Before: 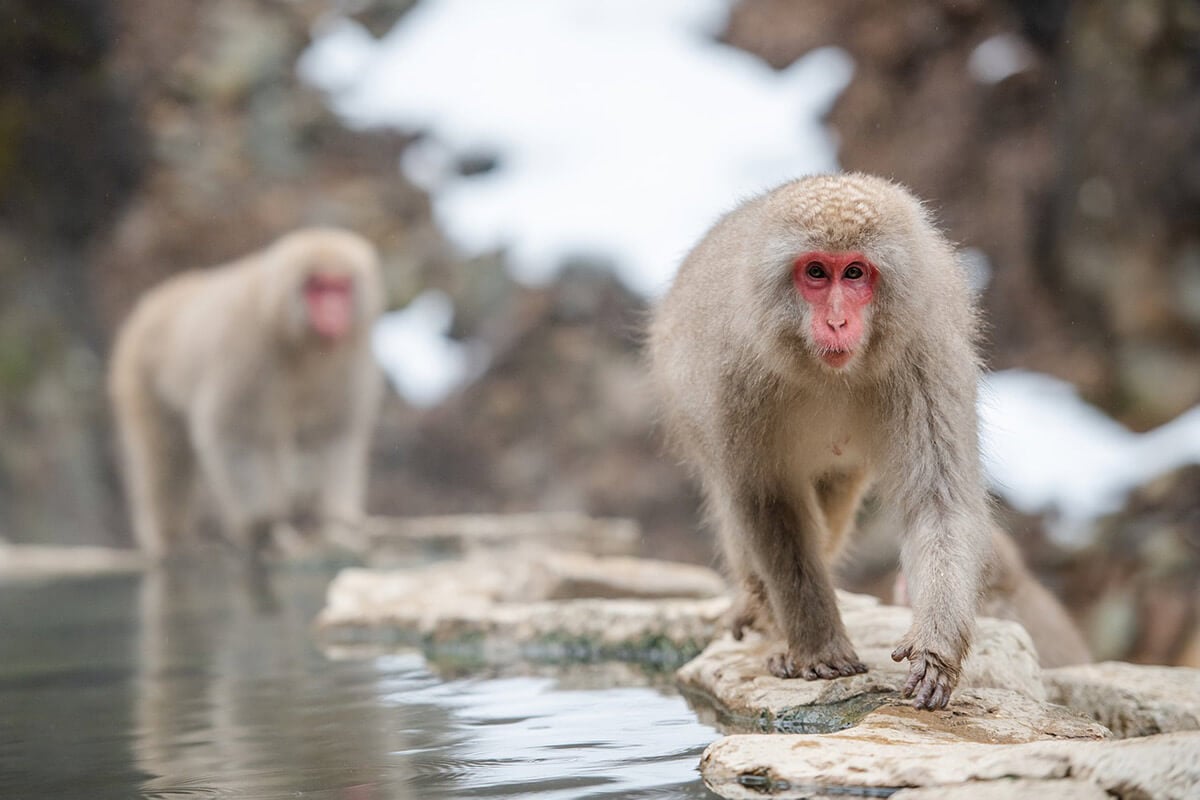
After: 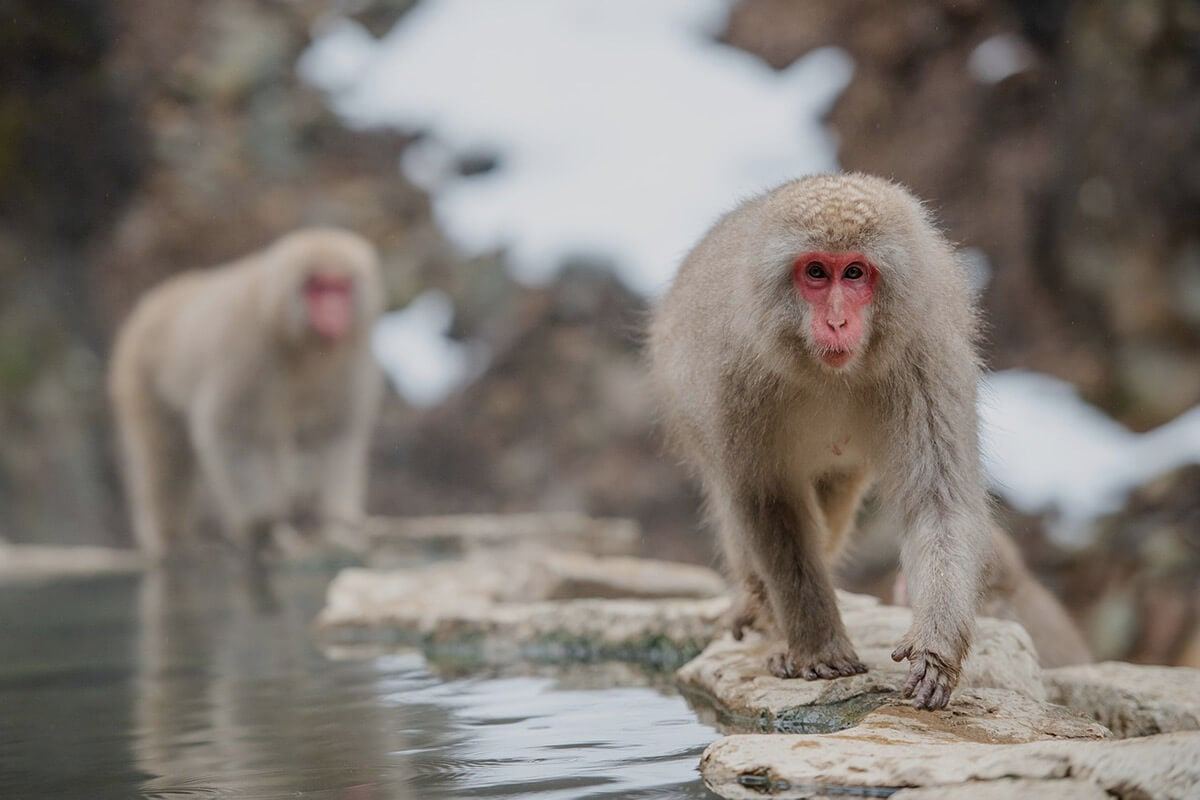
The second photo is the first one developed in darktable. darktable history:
exposure: exposure -0.462 EV, compensate highlight preservation false
tone equalizer: -7 EV 0.18 EV, -6 EV 0.12 EV, -5 EV 0.08 EV, -4 EV 0.04 EV, -2 EV -0.02 EV, -1 EV -0.04 EV, +0 EV -0.06 EV, luminance estimator HSV value / RGB max
